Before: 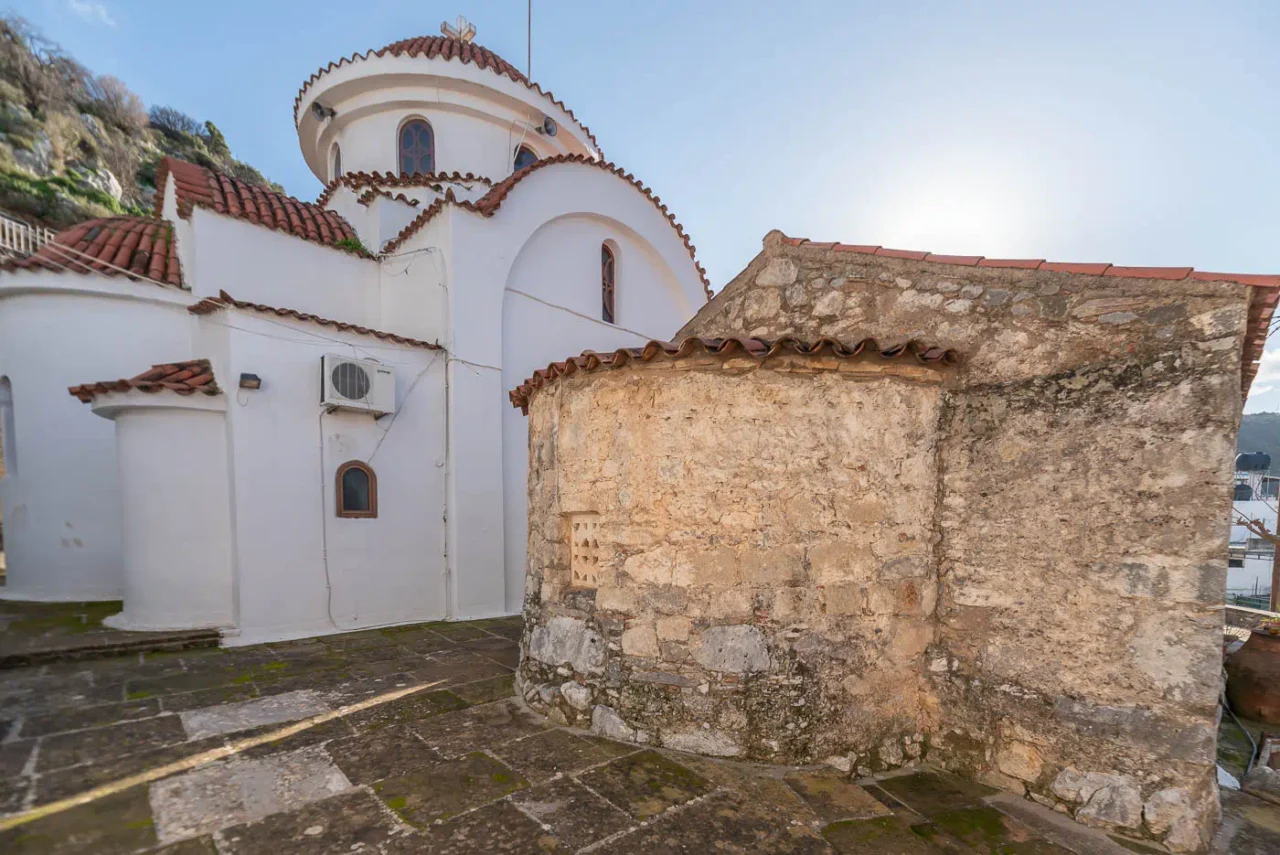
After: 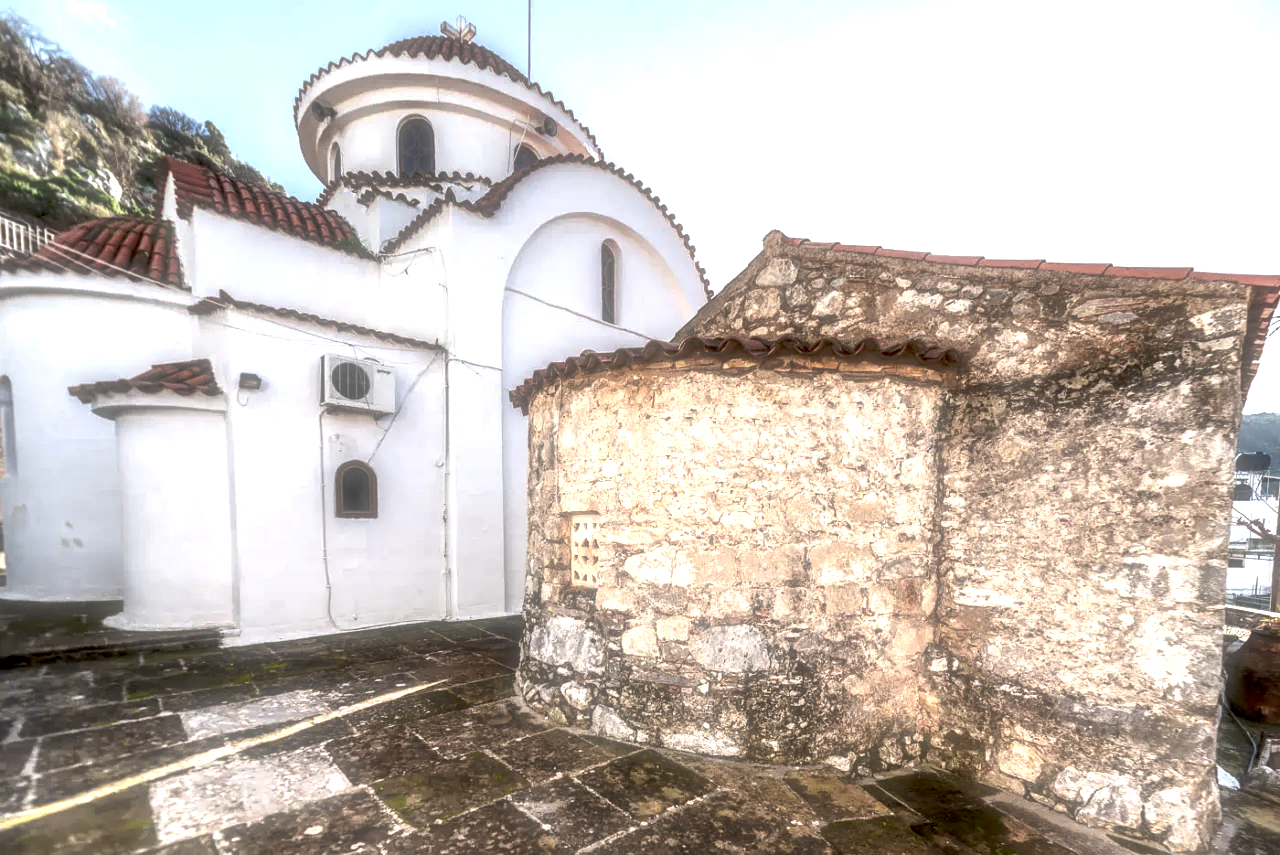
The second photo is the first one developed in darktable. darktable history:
soften: size 60.24%, saturation 65.46%, brightness 0.506 EV, mix 25.7%
exposure: exposure 0.95 EV, compensate highlight preservation false
local contrast: shadows 185%, detail 225%
